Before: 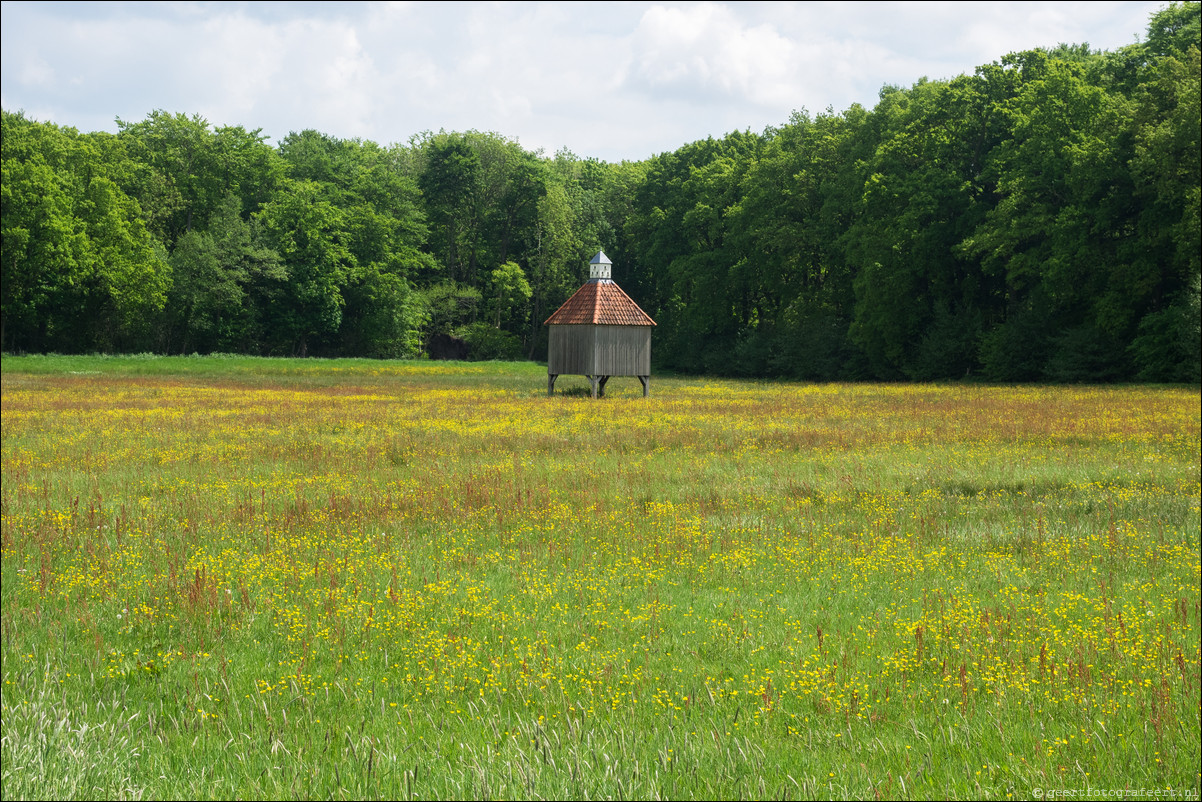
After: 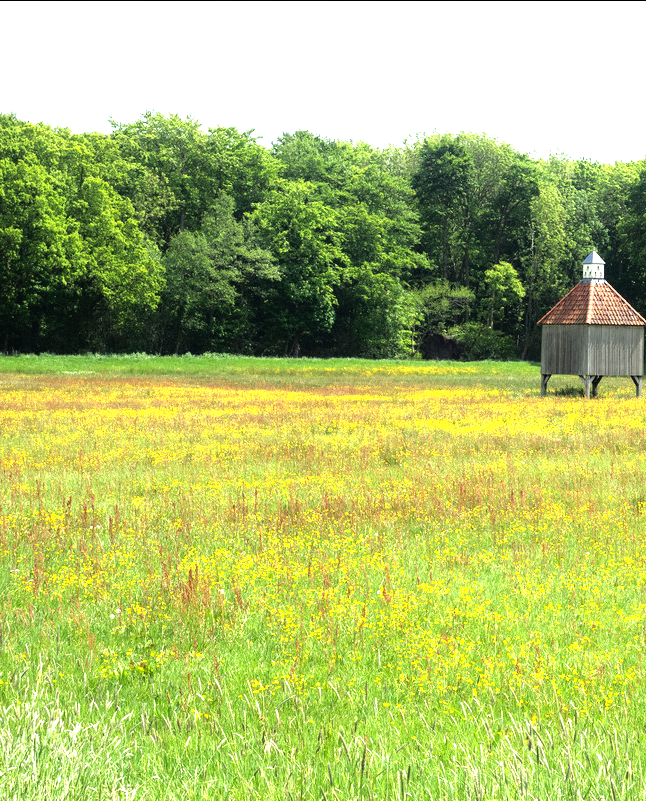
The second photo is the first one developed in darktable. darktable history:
crop: left 0.664%, right 45.559%, bottom 0.079%
tone equalizer: -8 EV -1.1 EV, -7 EV -1 EV, -6 EV -0.866 EV, -5 EV -0.58 EV, -3 EV 0.562 EV, -2 EV 0.872 EV, -1 EV 0.989 EV, +0 EV 1.07 EV
exposure: exposure 0.223 EV, compensate highlight preservation false
